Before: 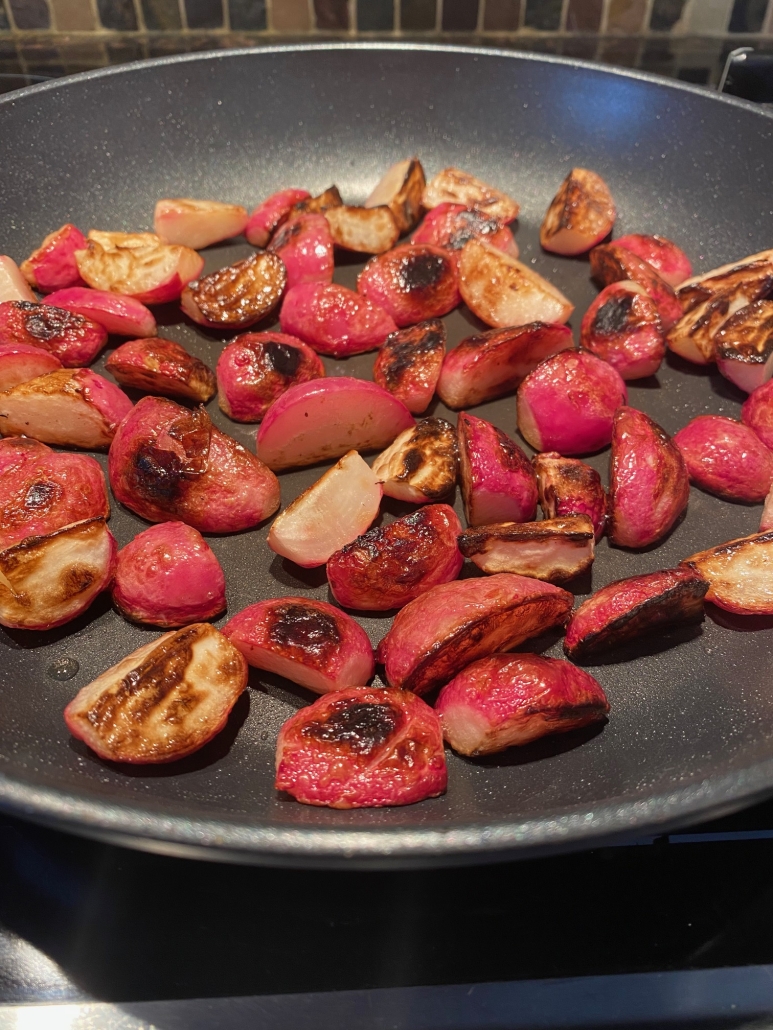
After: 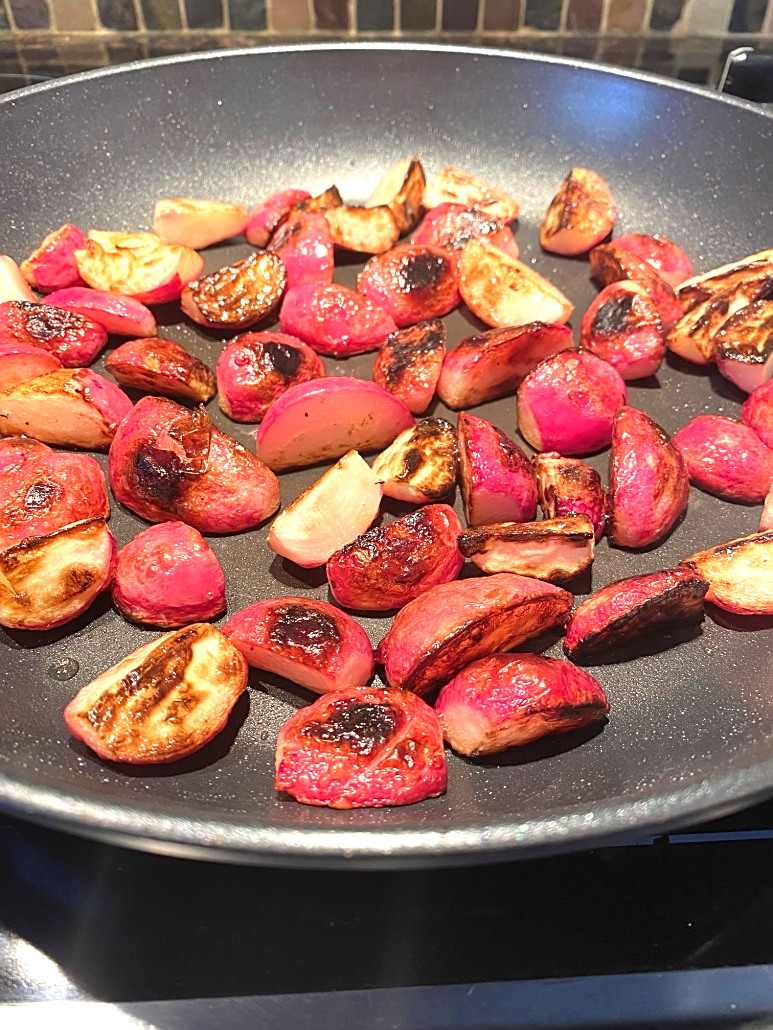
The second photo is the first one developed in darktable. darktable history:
sharpen: on, module defaults
exposure: black level correction 0, exposure 1.095 EV, compensate exposure bias true, compensate highlight preservation false
